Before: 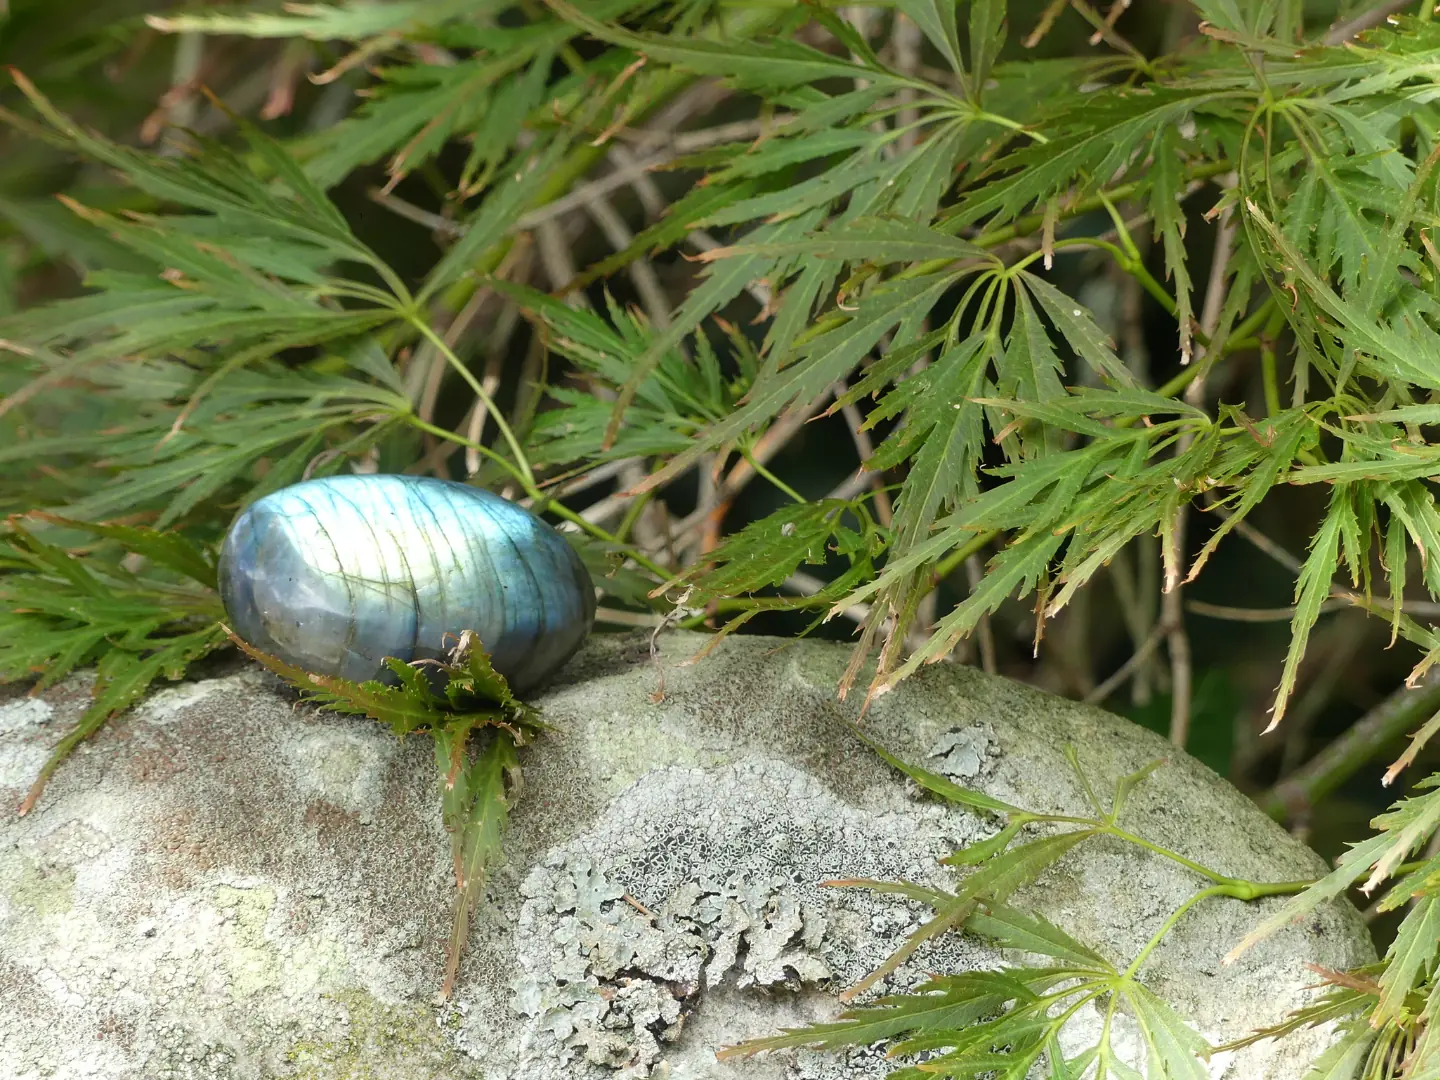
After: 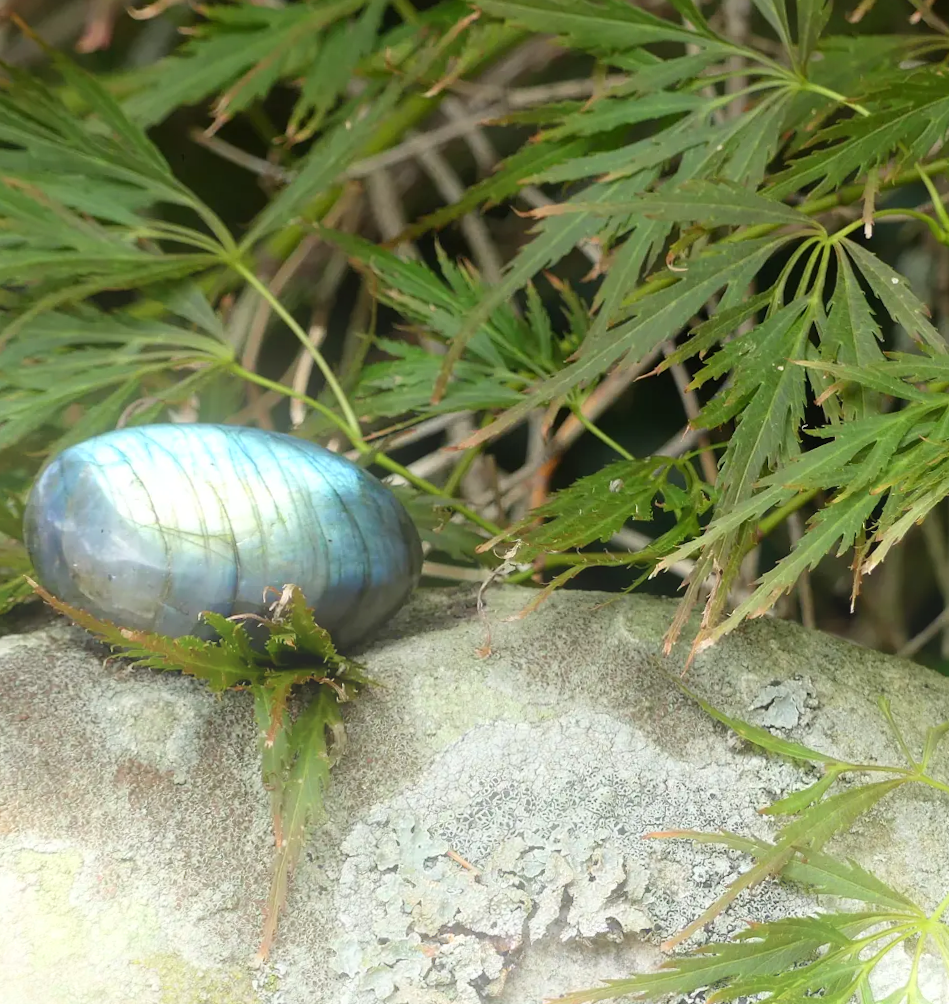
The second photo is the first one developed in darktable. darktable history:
crop and rotate: left 15.055%, right 18.278%
rotate and perspective: rotation 0.679°, lens shift (horizontal) 0.136, crop left 0.009, crop right 0.991, crop top 0.078, crop bottom 0.95
bloom: on, module defaults
